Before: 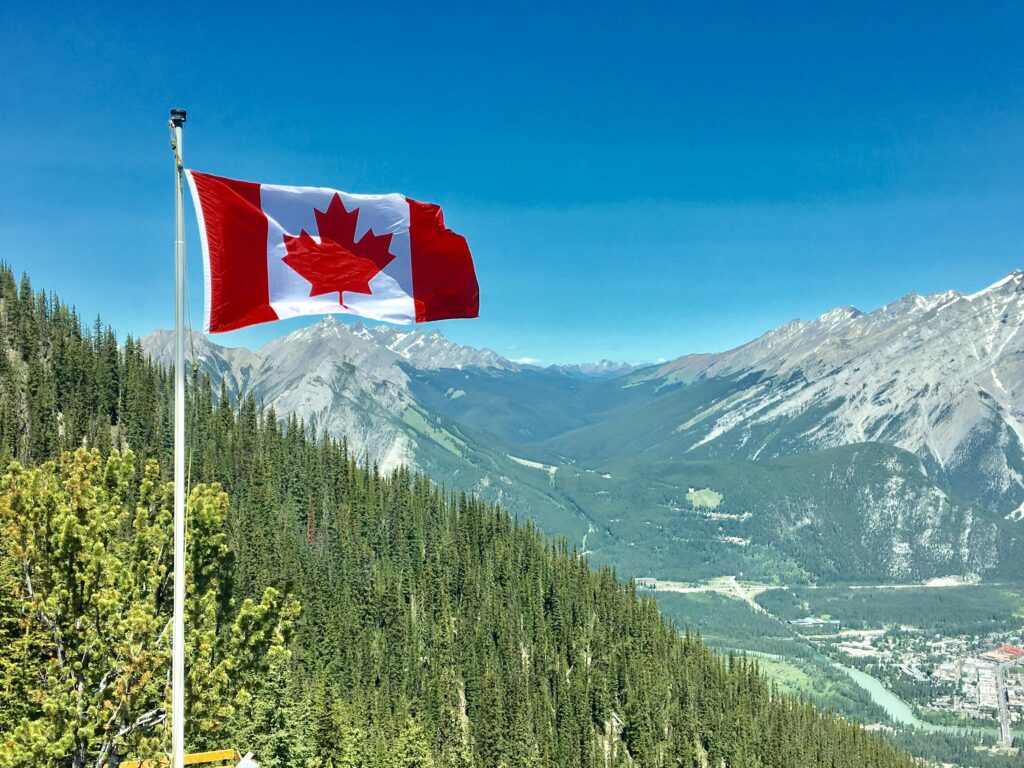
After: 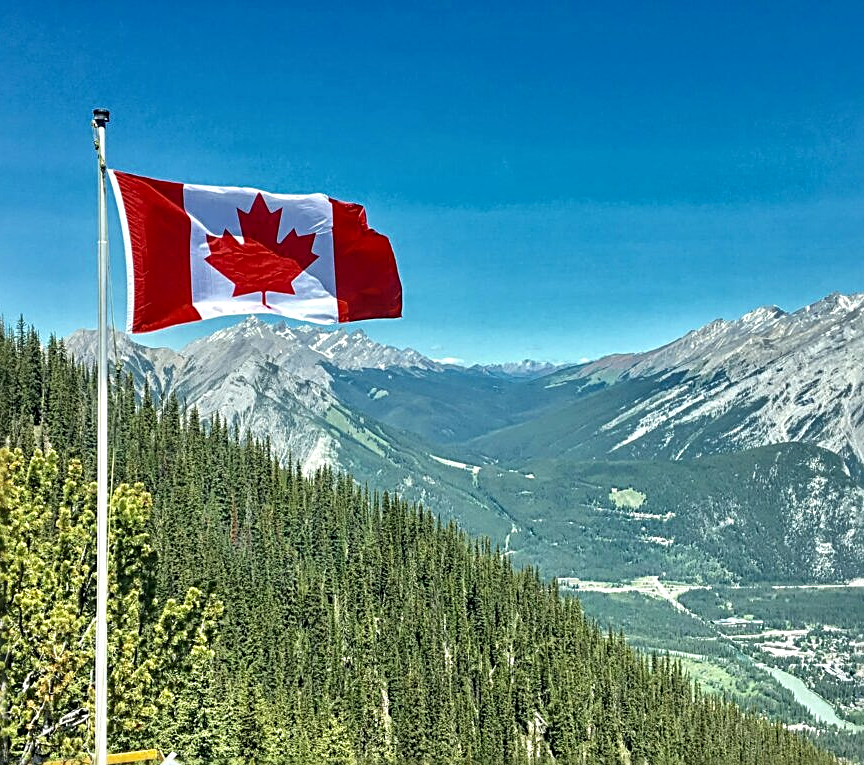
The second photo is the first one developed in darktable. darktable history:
local contrast: on, module defaults
crop: left 7.598%, right 7.873%
shadows and highlights: white point adjustment 0.1, highlights -70, soften with gaussian
sharpen: radius 2.817, amount 0.715
